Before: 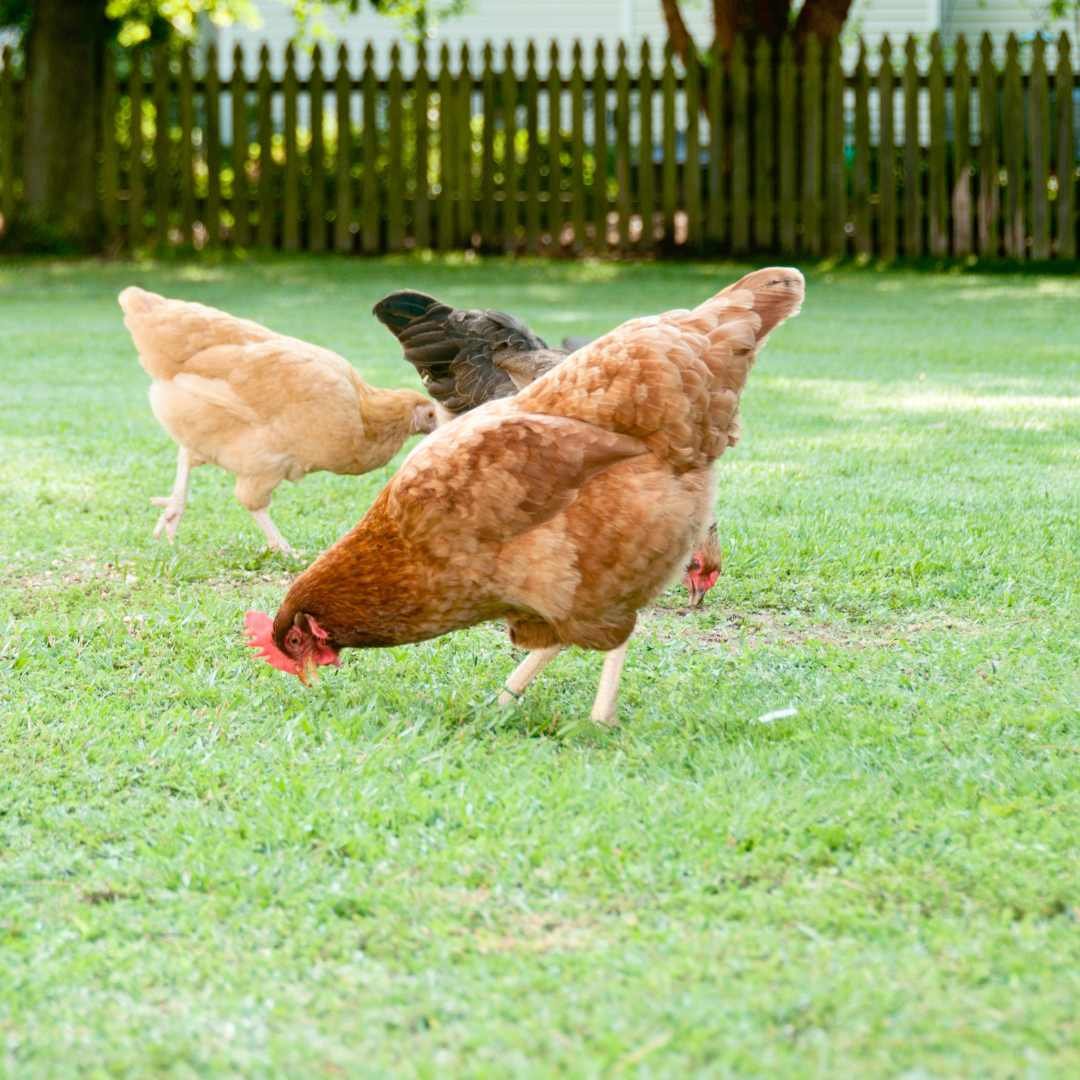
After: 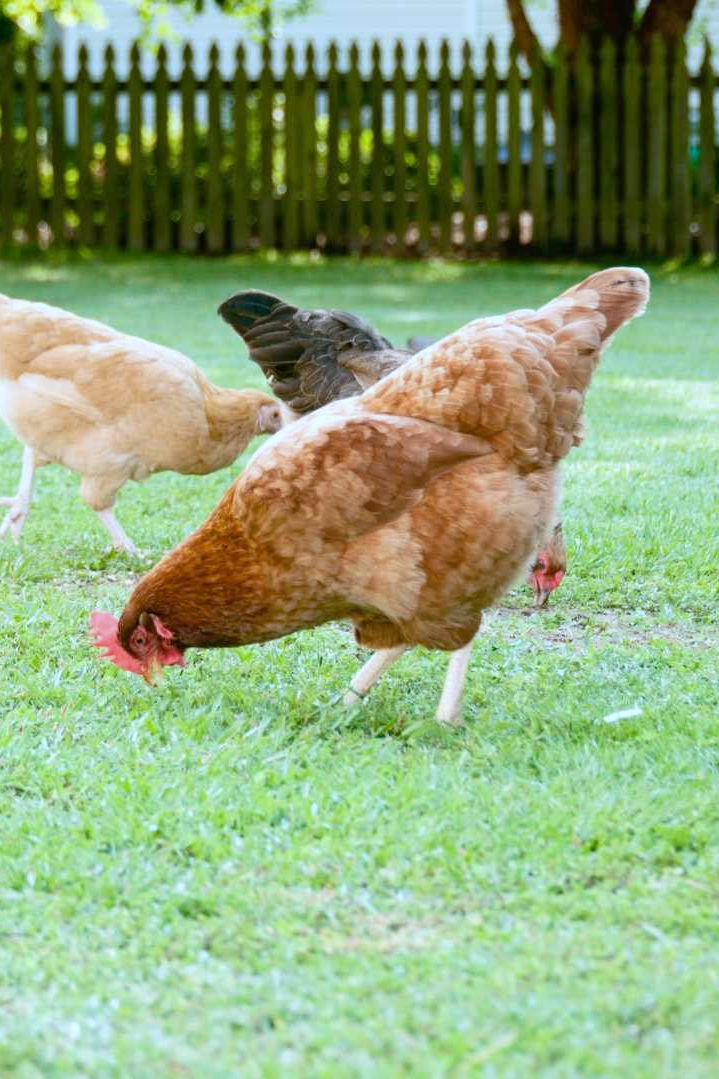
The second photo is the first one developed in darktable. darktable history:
crop and rotate: left 14.385%, right 18.948%
white balance: red 0.926, green 1.003, blue 1.133
